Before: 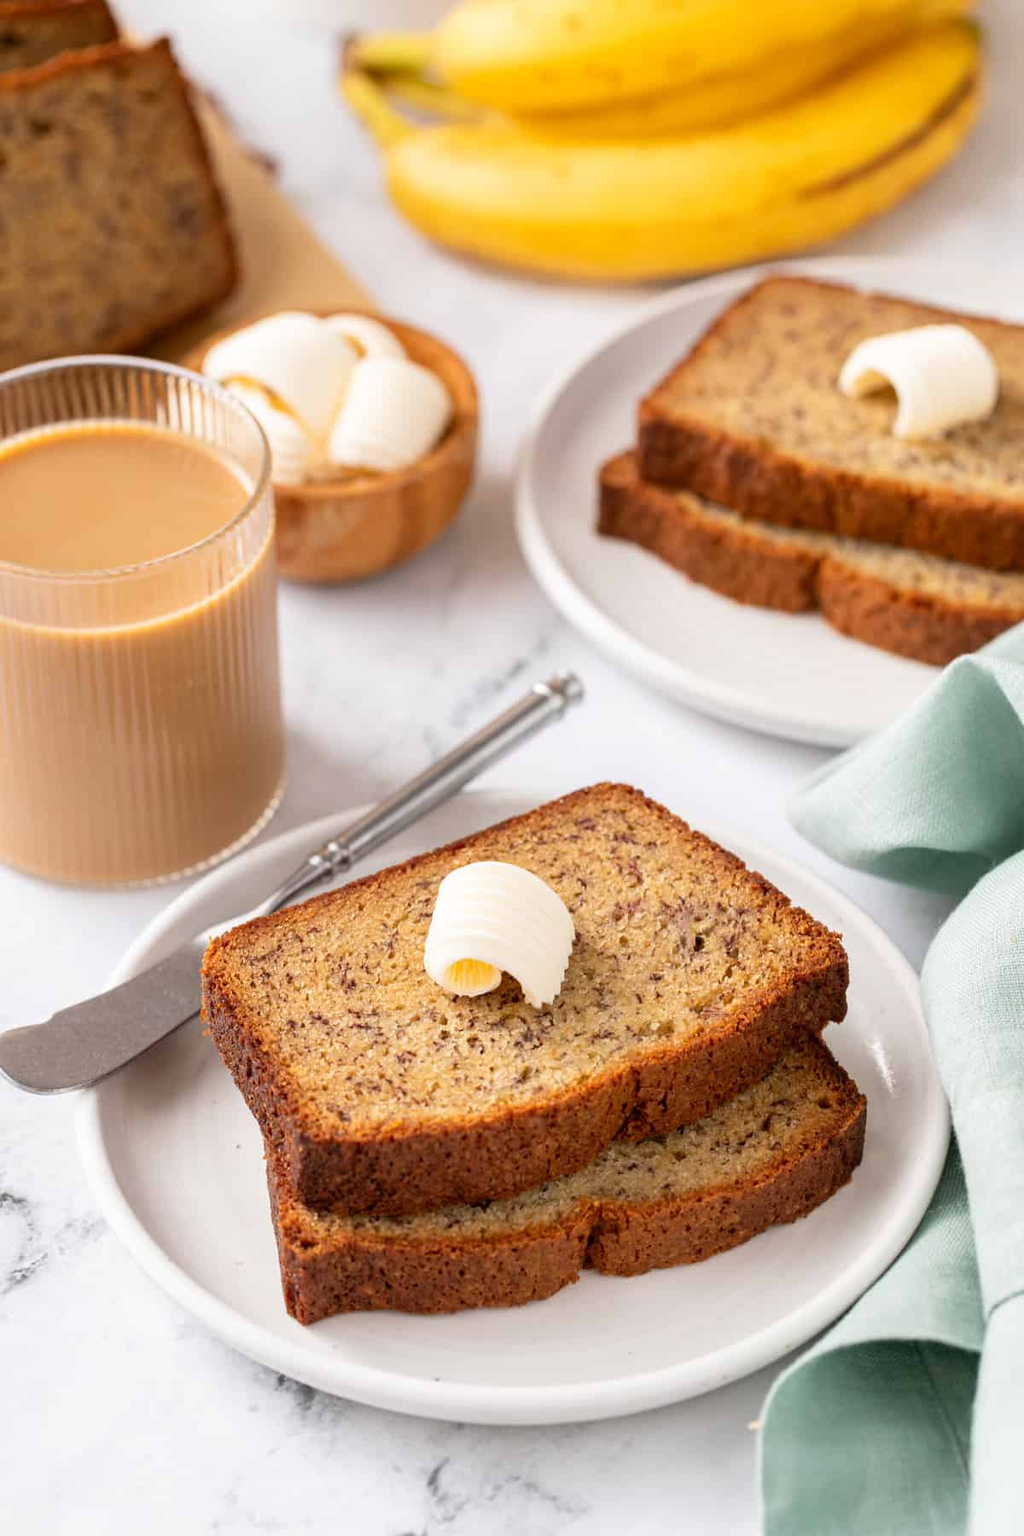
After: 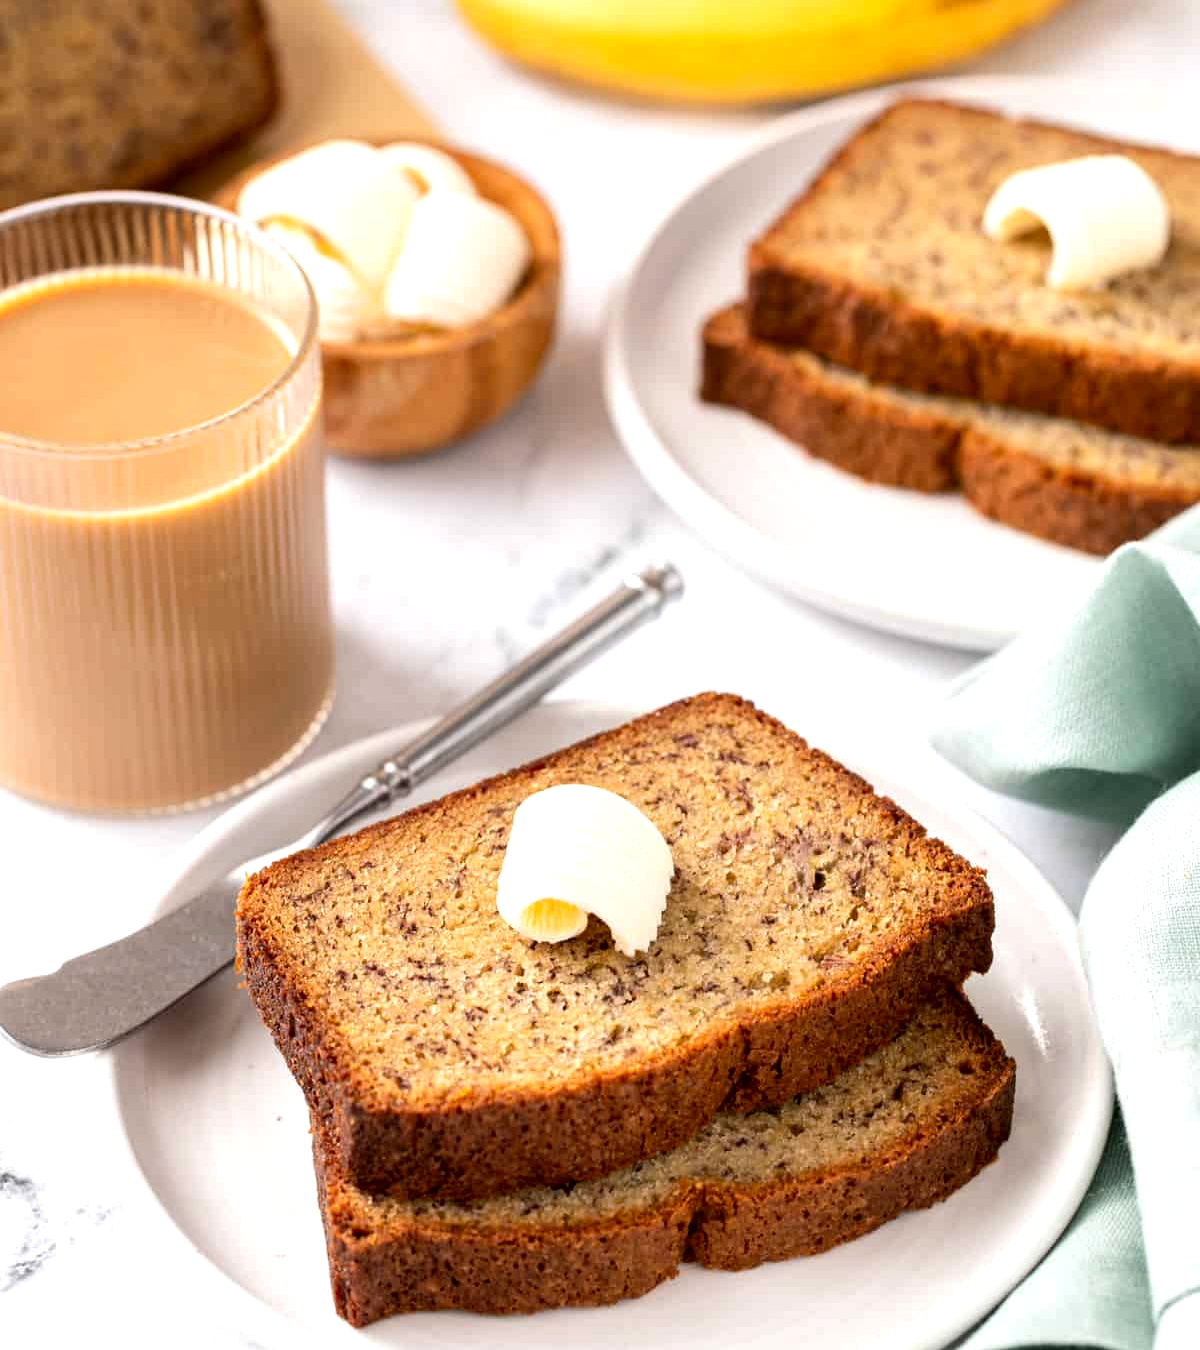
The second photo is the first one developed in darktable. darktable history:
exposure: black level correction 0.005, exposure 0.014 EV, compensate highlight preservation false
tone equalizer: -8 EV -0.417 EV, -7 EV -0.389 EV, -6 EV -0.333 EV, -5 EV -0.222 EV, -3 EV 0.222 EV, -2 EV 0.333 EV, -1 EV 0.389 EV, +0 EV 0.417 EV, edges refinement/feathering 500, mask exposure compensation -1.57 EV, preserve details no
crop and rotate: top 12.5%, bottom 12.5%
local contrast: mode bilateral grid, contrast 10, coarseness 25, detail 115%, midtone range 0.2
